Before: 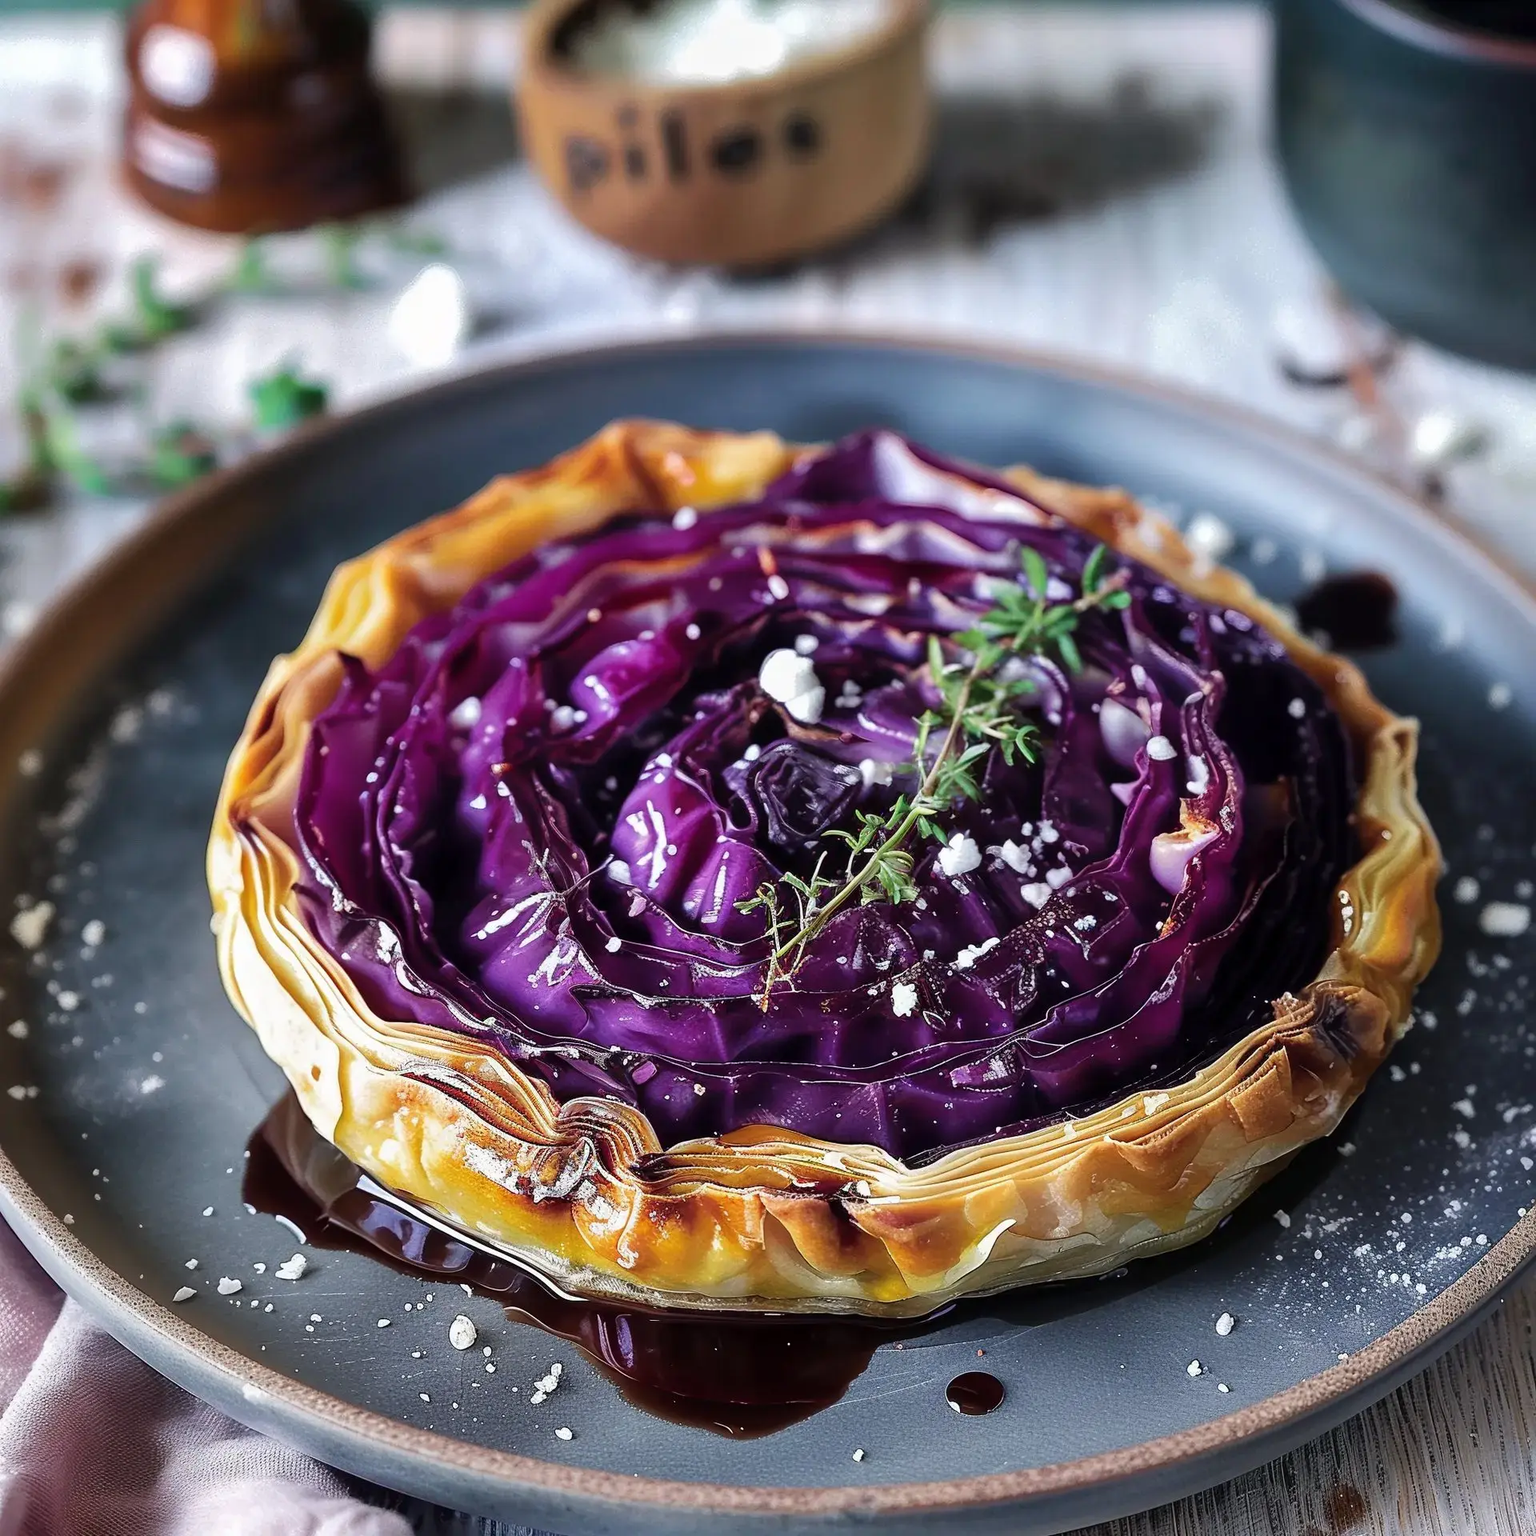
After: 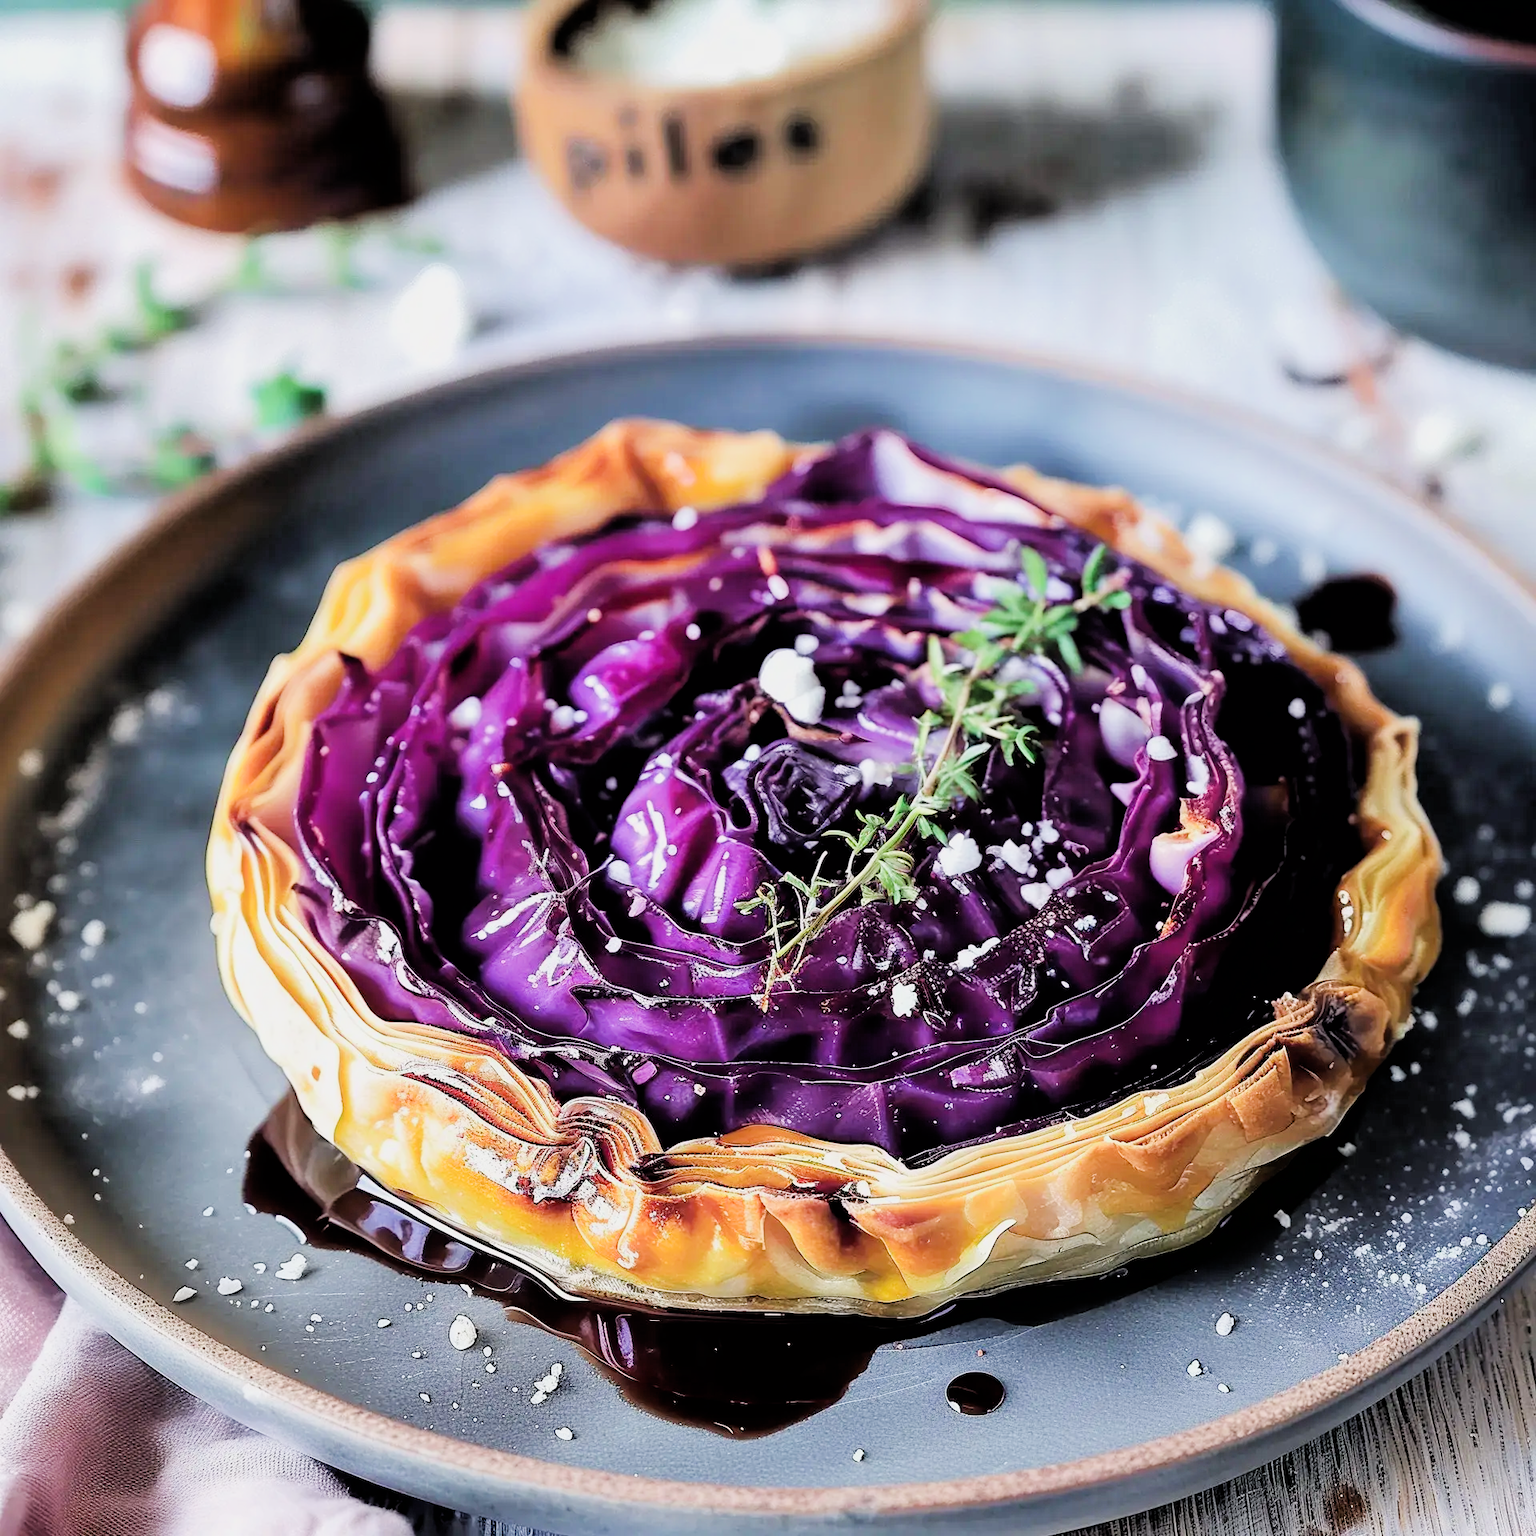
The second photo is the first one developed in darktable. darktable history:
exposure: black level correction 0, exposure 1.2 EV, compensate exposure bias true, compensate highlight preservation false
filmic rgb: black relative exposure -4.14 EV, white relative exposure 5.1 EV, hardness 2.11, contrast 1.165
